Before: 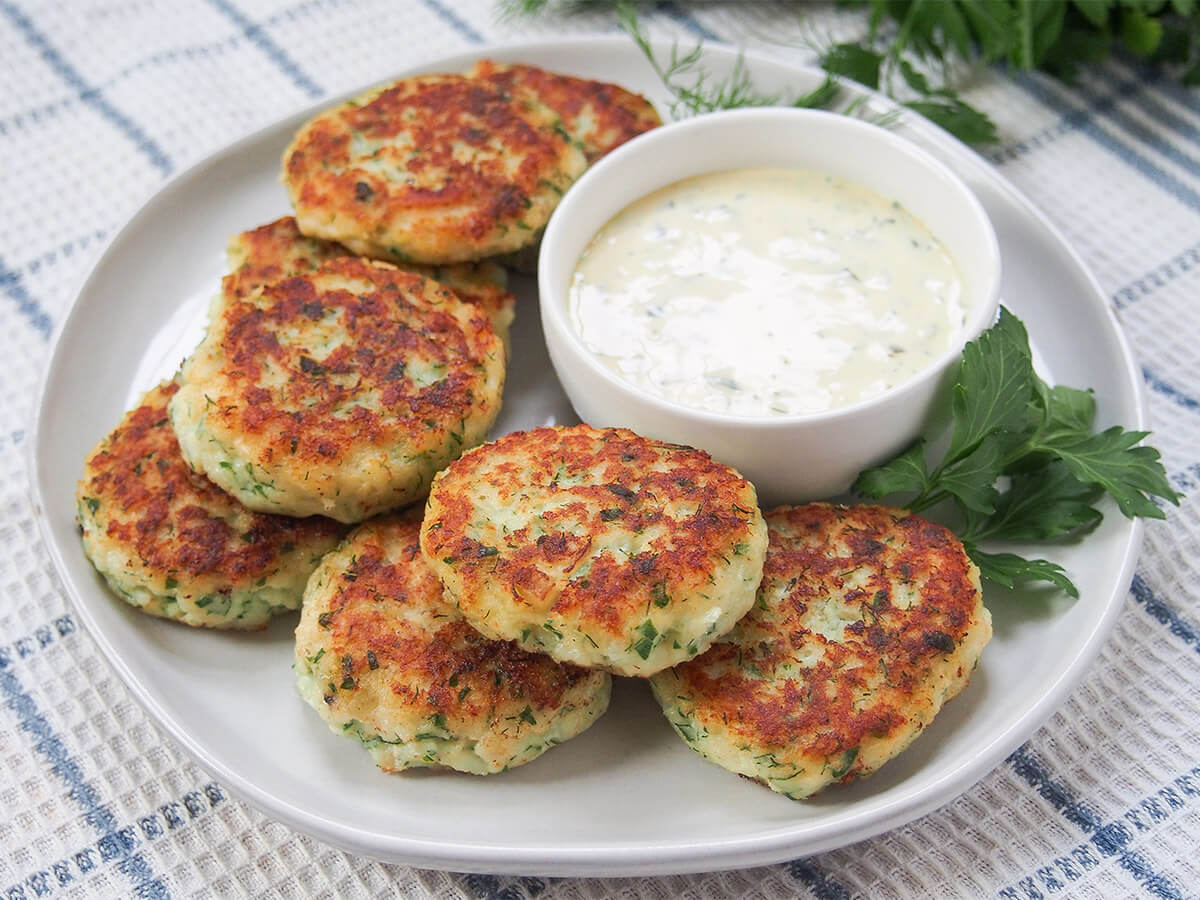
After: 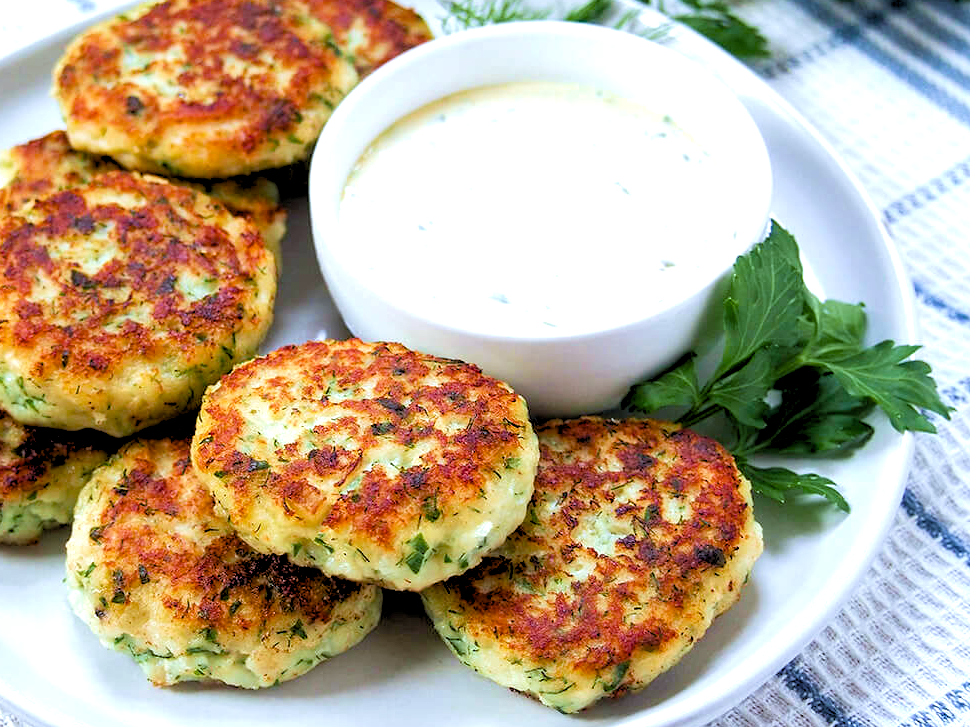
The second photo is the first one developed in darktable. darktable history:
color balance rgb: perceptual saturation grading › global saturation 35%, perceptual saturation grading › highlights -25%, perceptual saturation grading › shadows 50%
rgb levels: levels [[0.034, 0.472, 0.904], [0, 0.5, 1], [0, 0.5, 1]]
velvia: on, module defaults
exposure: exposure 0.507 EV, compensate highlight preservation false
white balance: red 0.924, blue 1.095
crop: left 19.159%, top 9.58%, bottom 9.58%
